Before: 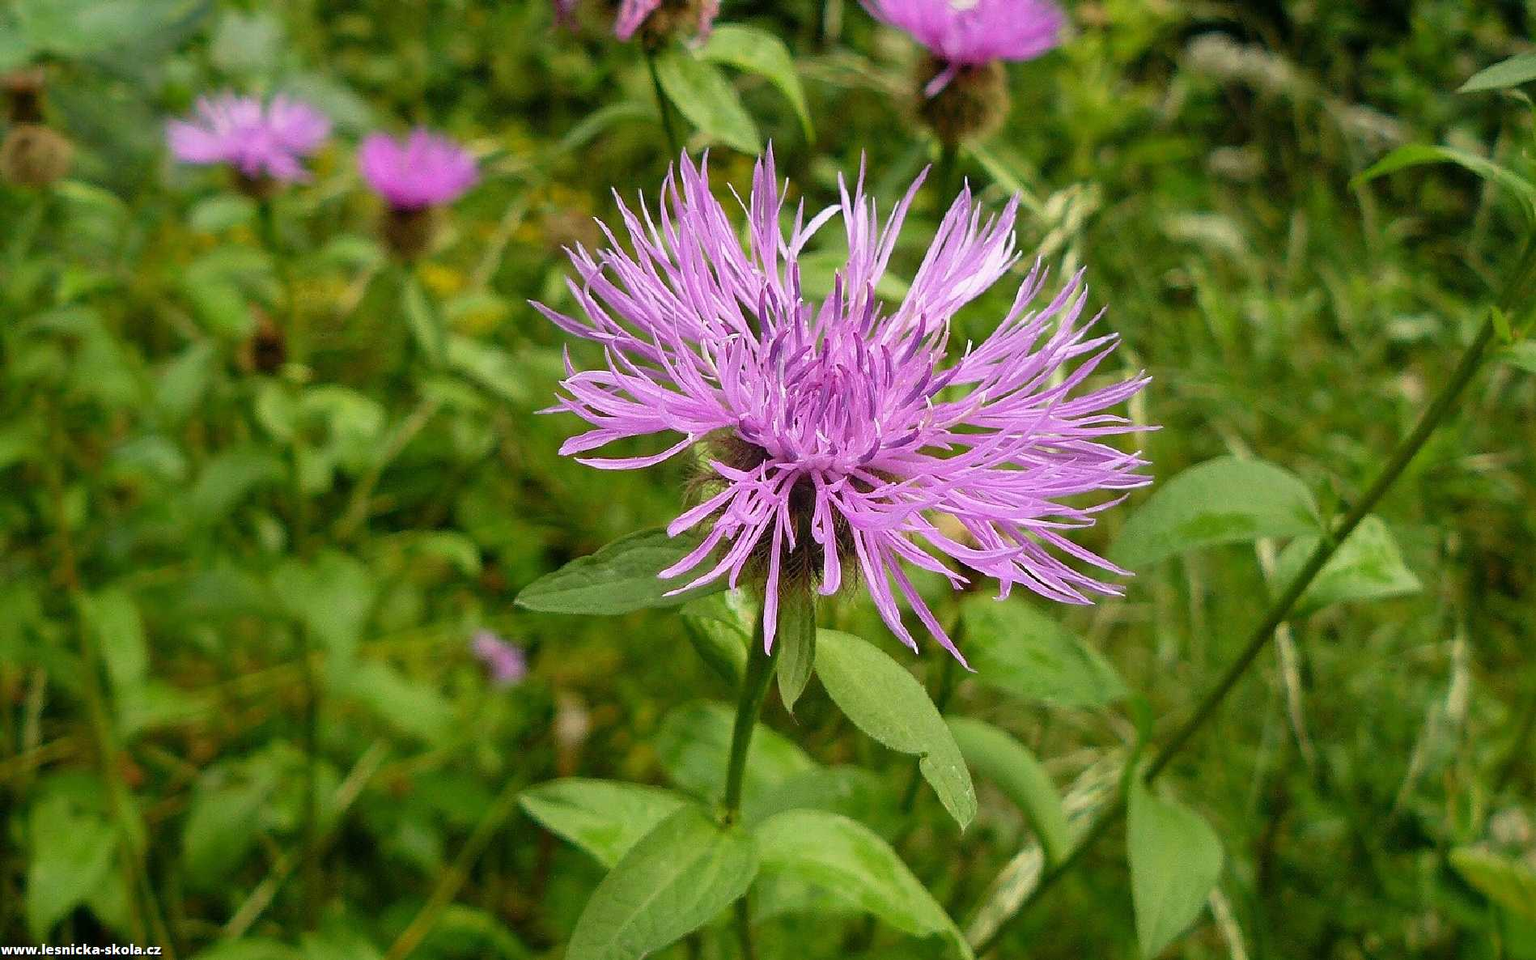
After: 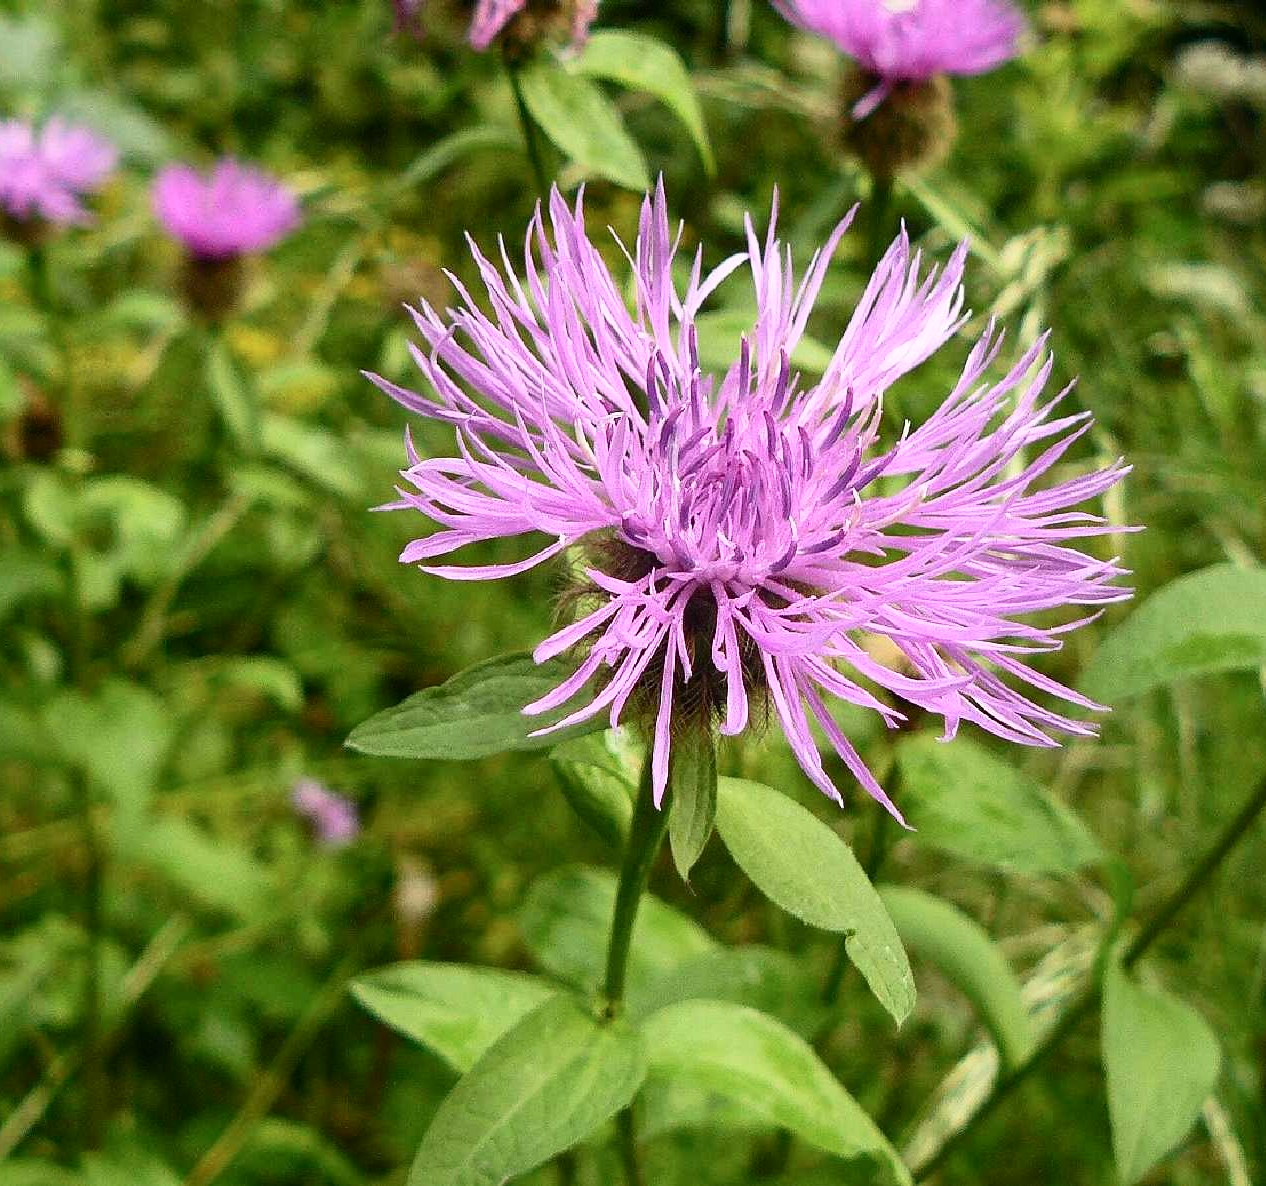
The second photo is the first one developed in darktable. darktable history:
contrast brightness saturation: contrast 0.241, brightness 0.09
crop: left 15.383%, right 17.879%
tone equalizer: mask exposure compensation -0.498 EV
